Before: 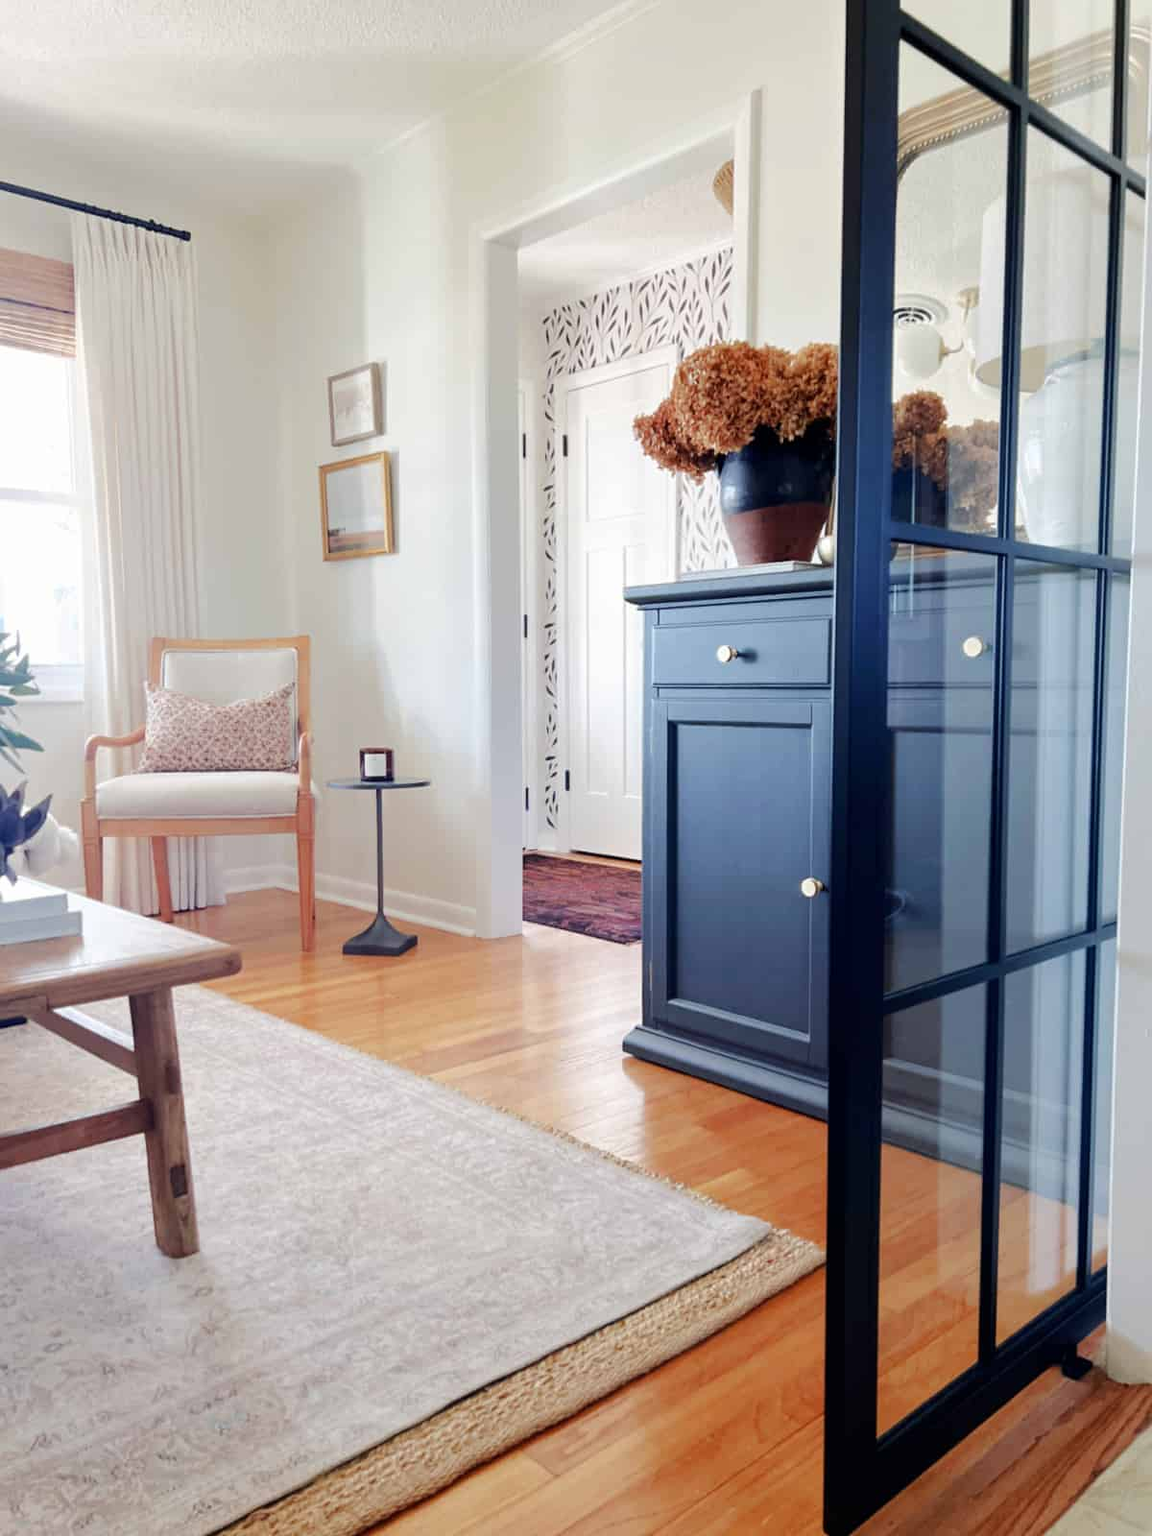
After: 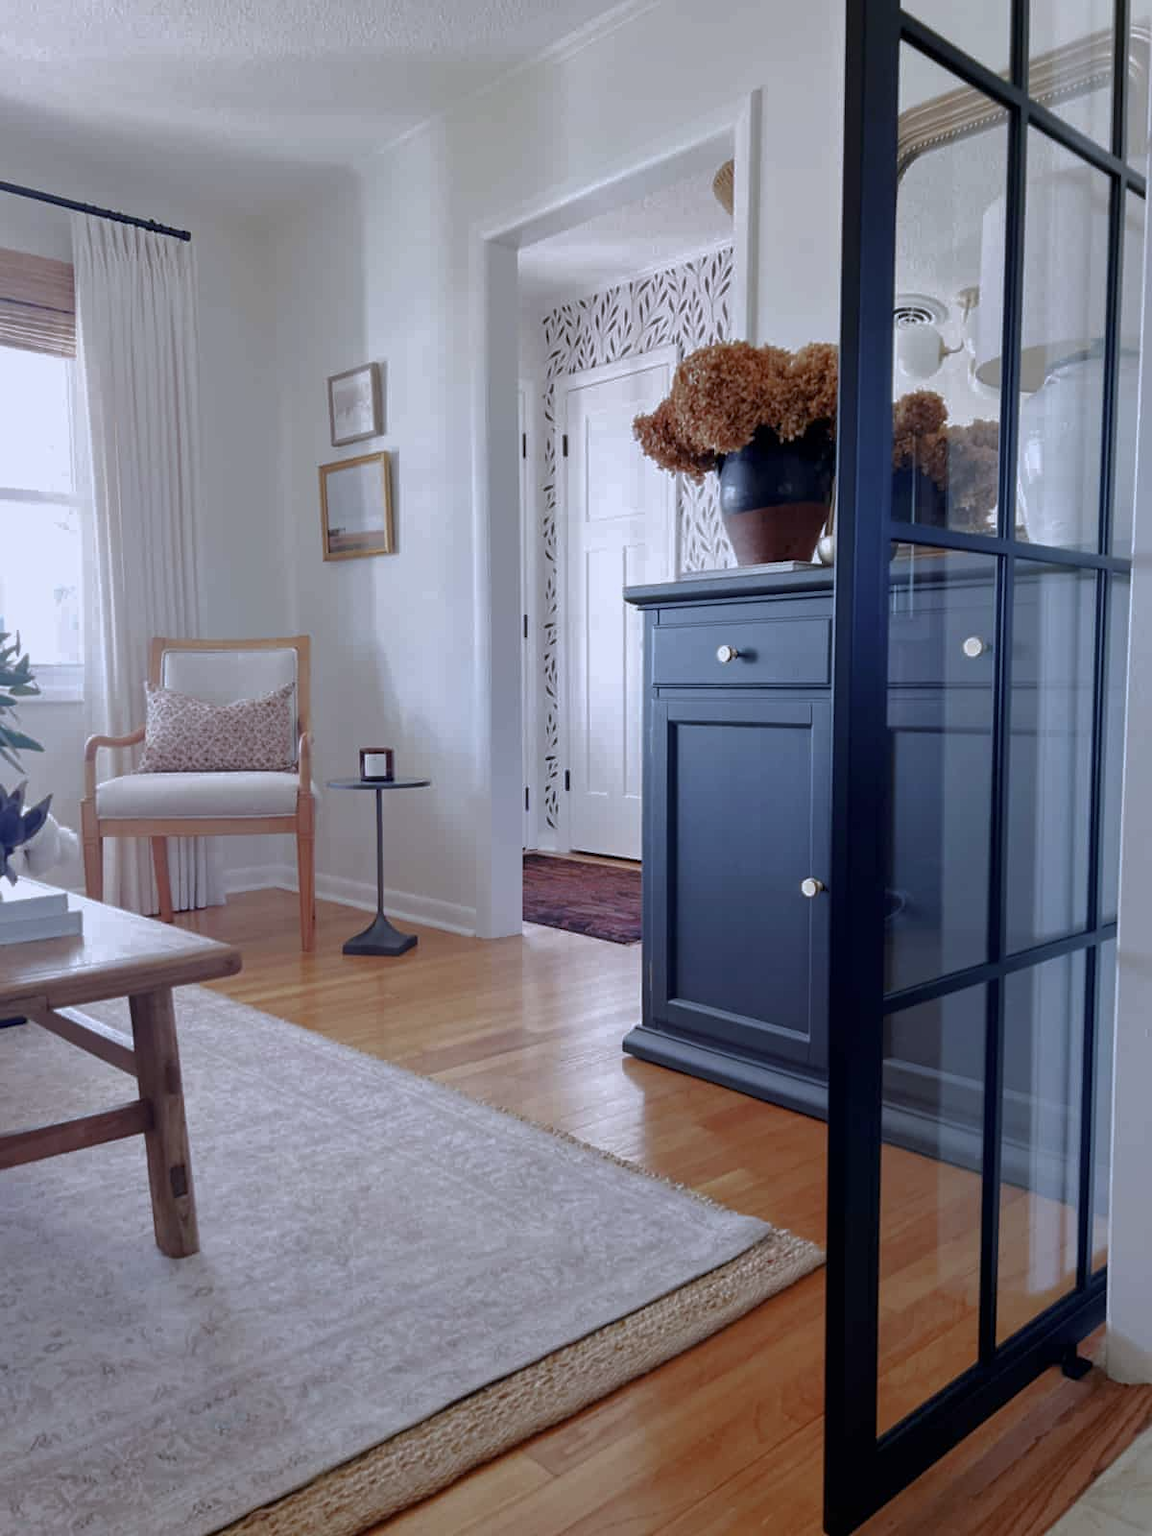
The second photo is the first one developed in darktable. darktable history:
contrast brightness saturation: saturation -0.05
white balance: red 0.967, blue 1.119, emerald 0.756
tone curve: curves: ch0 [(0, 0) (0.91, 0.76) (0.997, 0.913)], color space Lab, linked channels, preserve colors none
